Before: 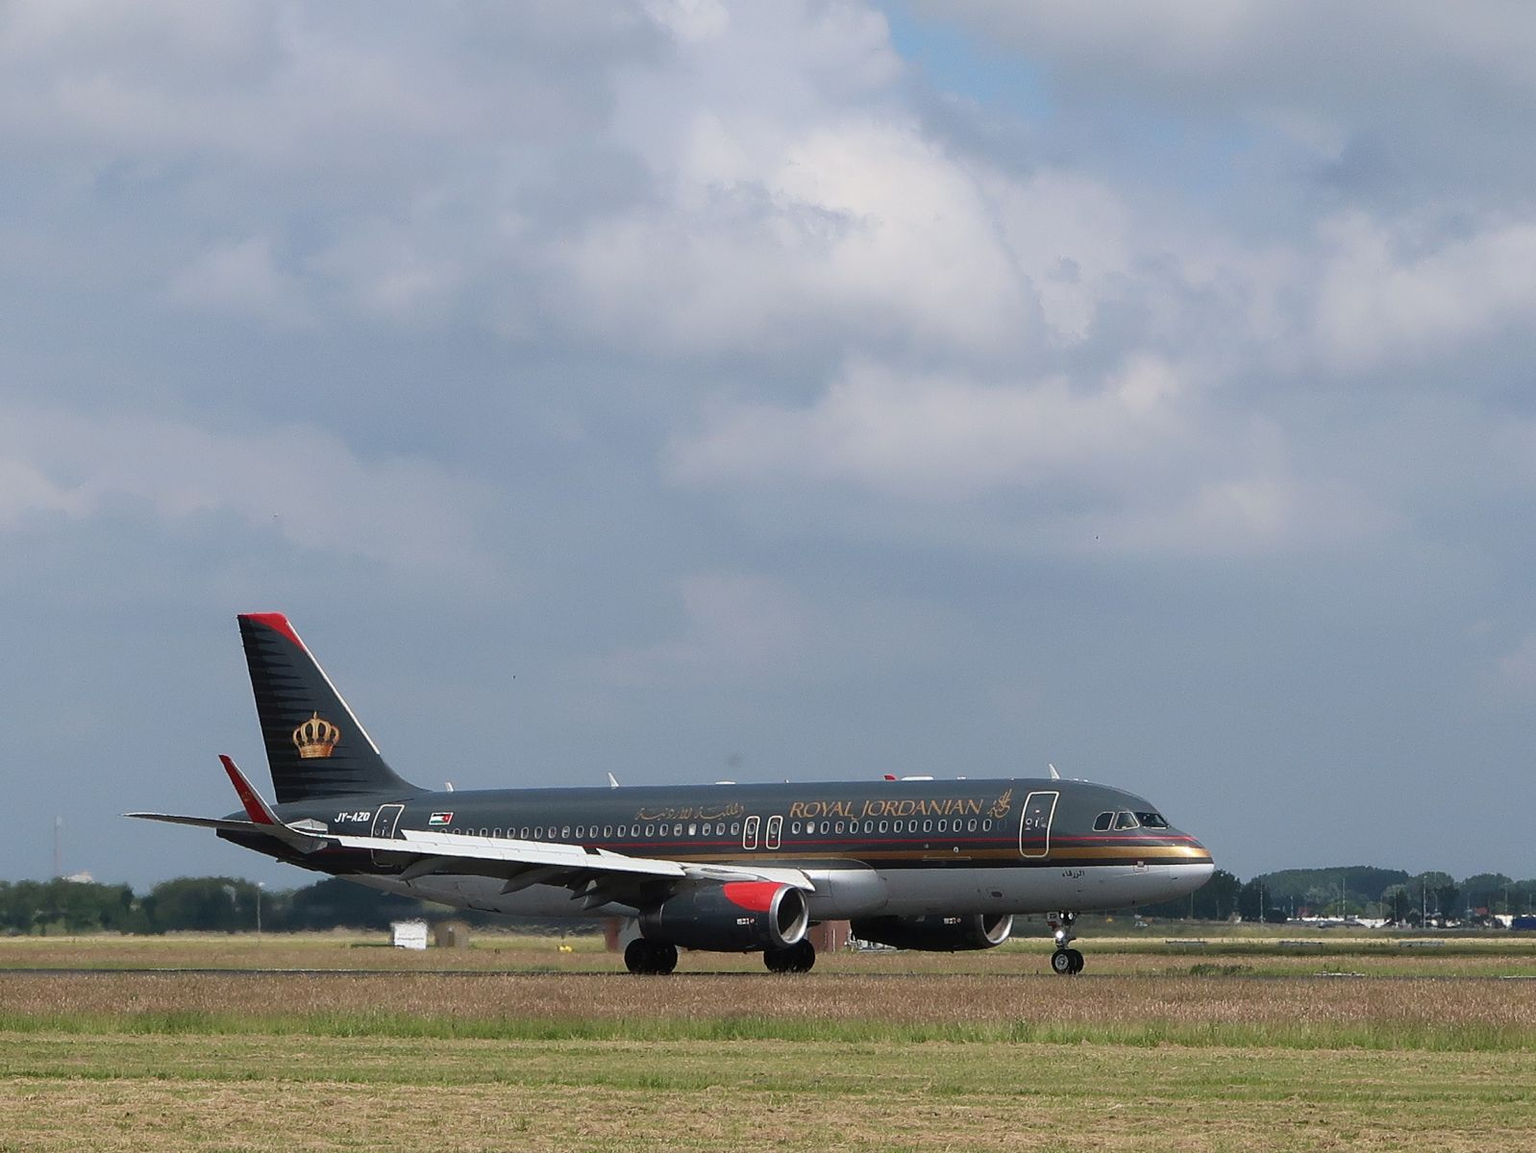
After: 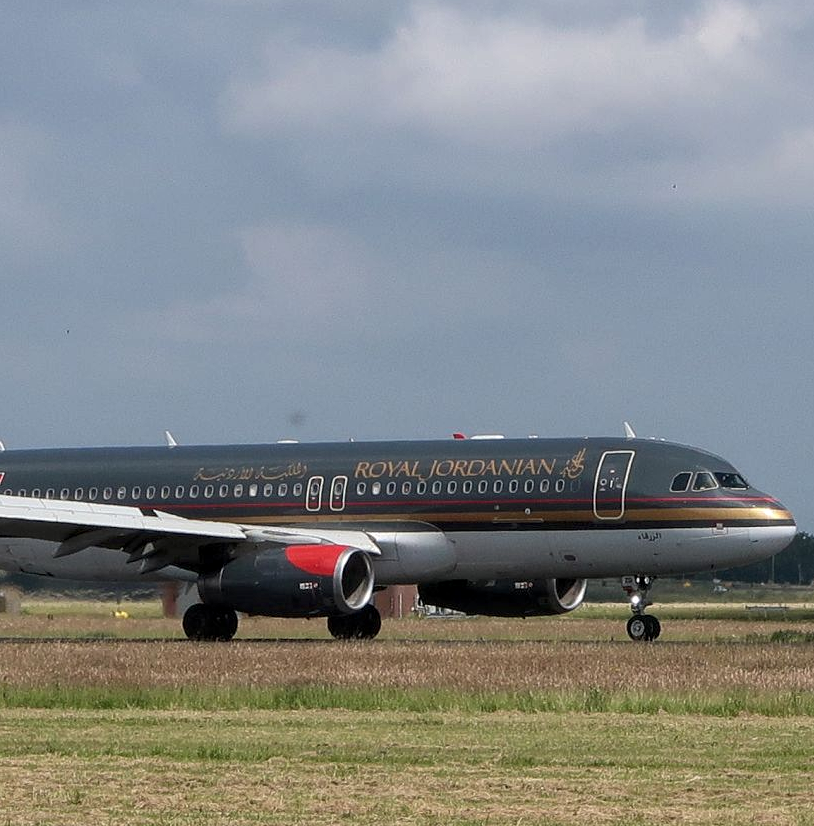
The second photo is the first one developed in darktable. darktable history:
local contrast: highlights 99%, shadows 86%, detail 160%, midtone range 0.2
crop and rotate: left 29.237%, top 31.152%, right 19.807%
